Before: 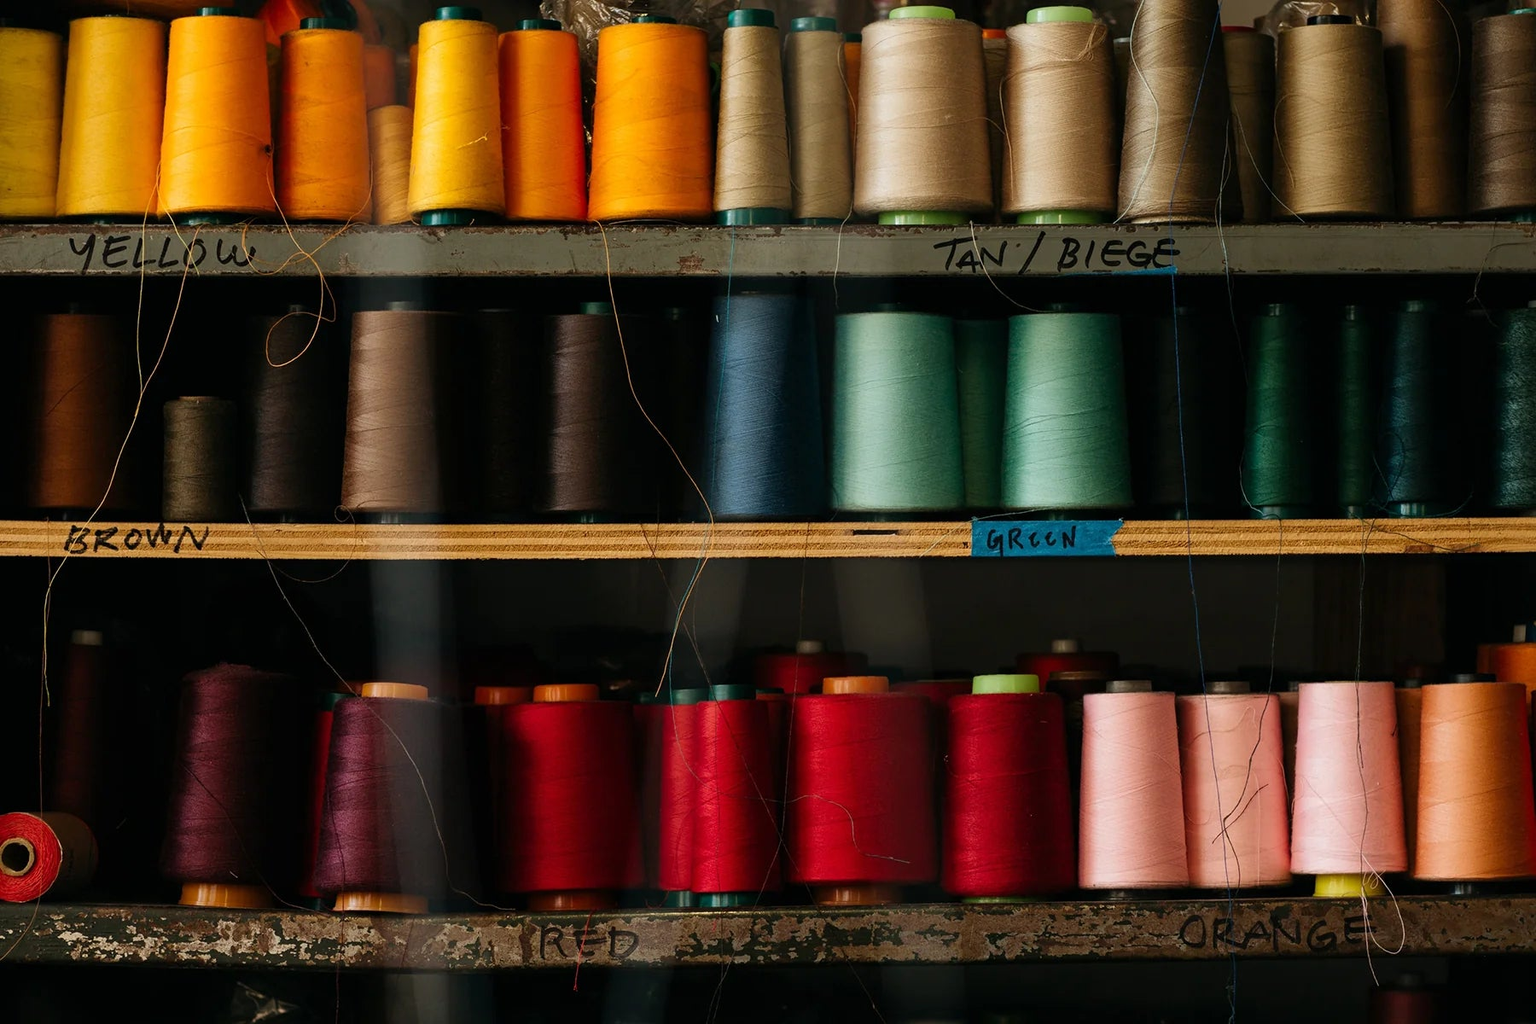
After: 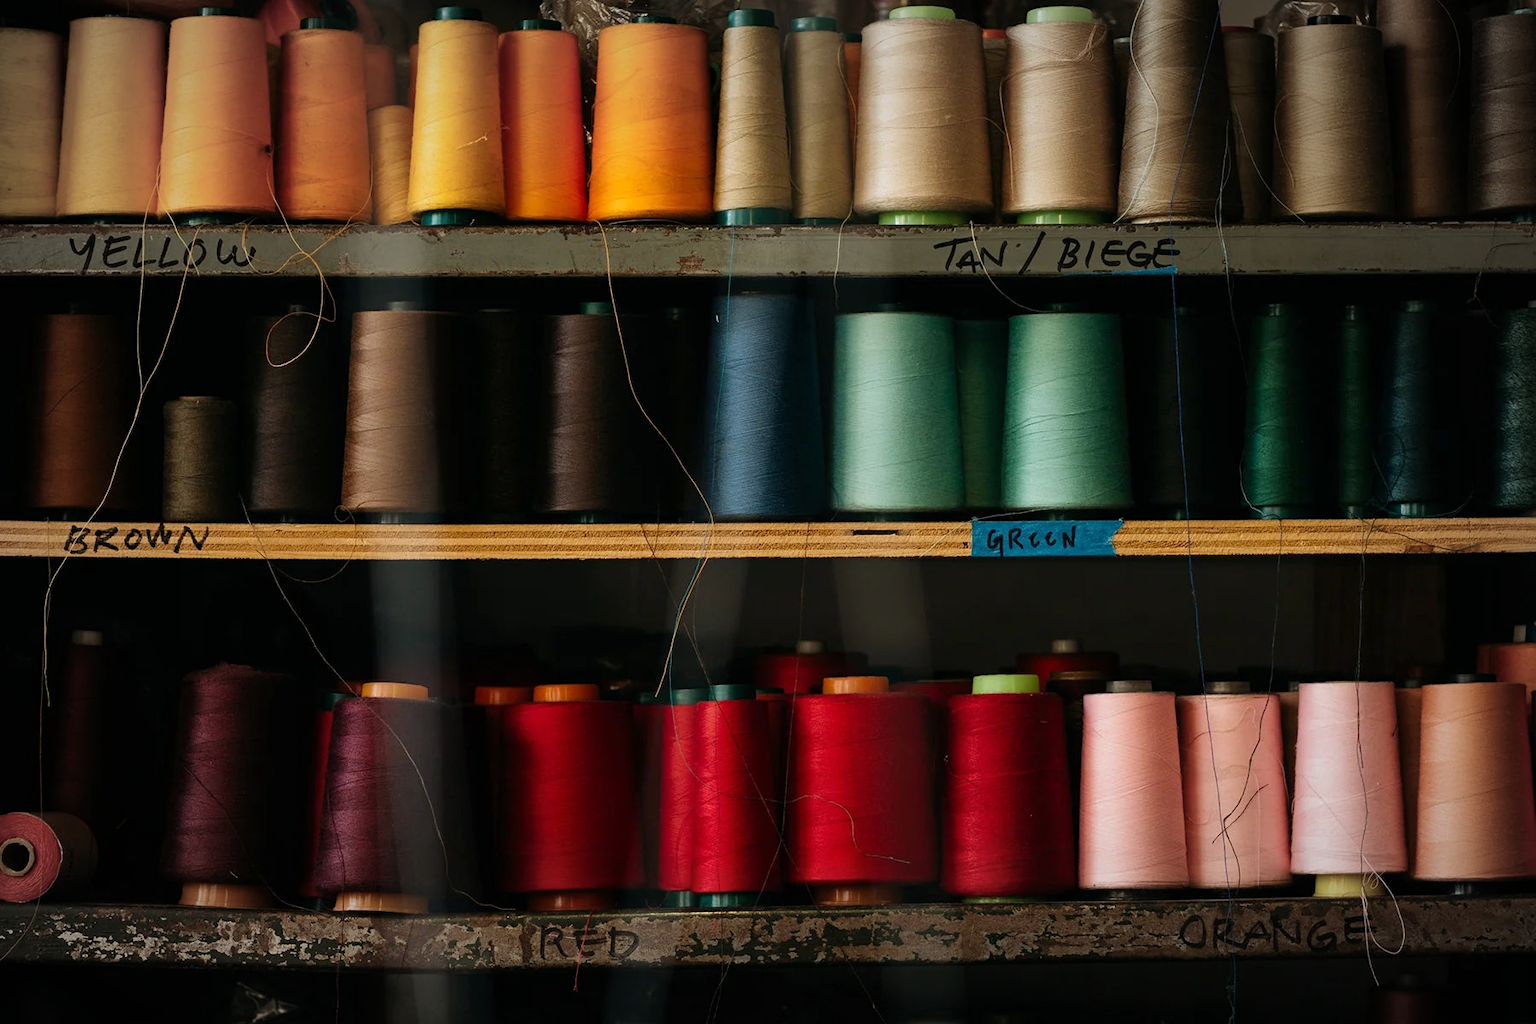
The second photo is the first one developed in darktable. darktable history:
vignetting: fall-off start 67.33%, fall-off radius 66.97%, automatic ratio true
